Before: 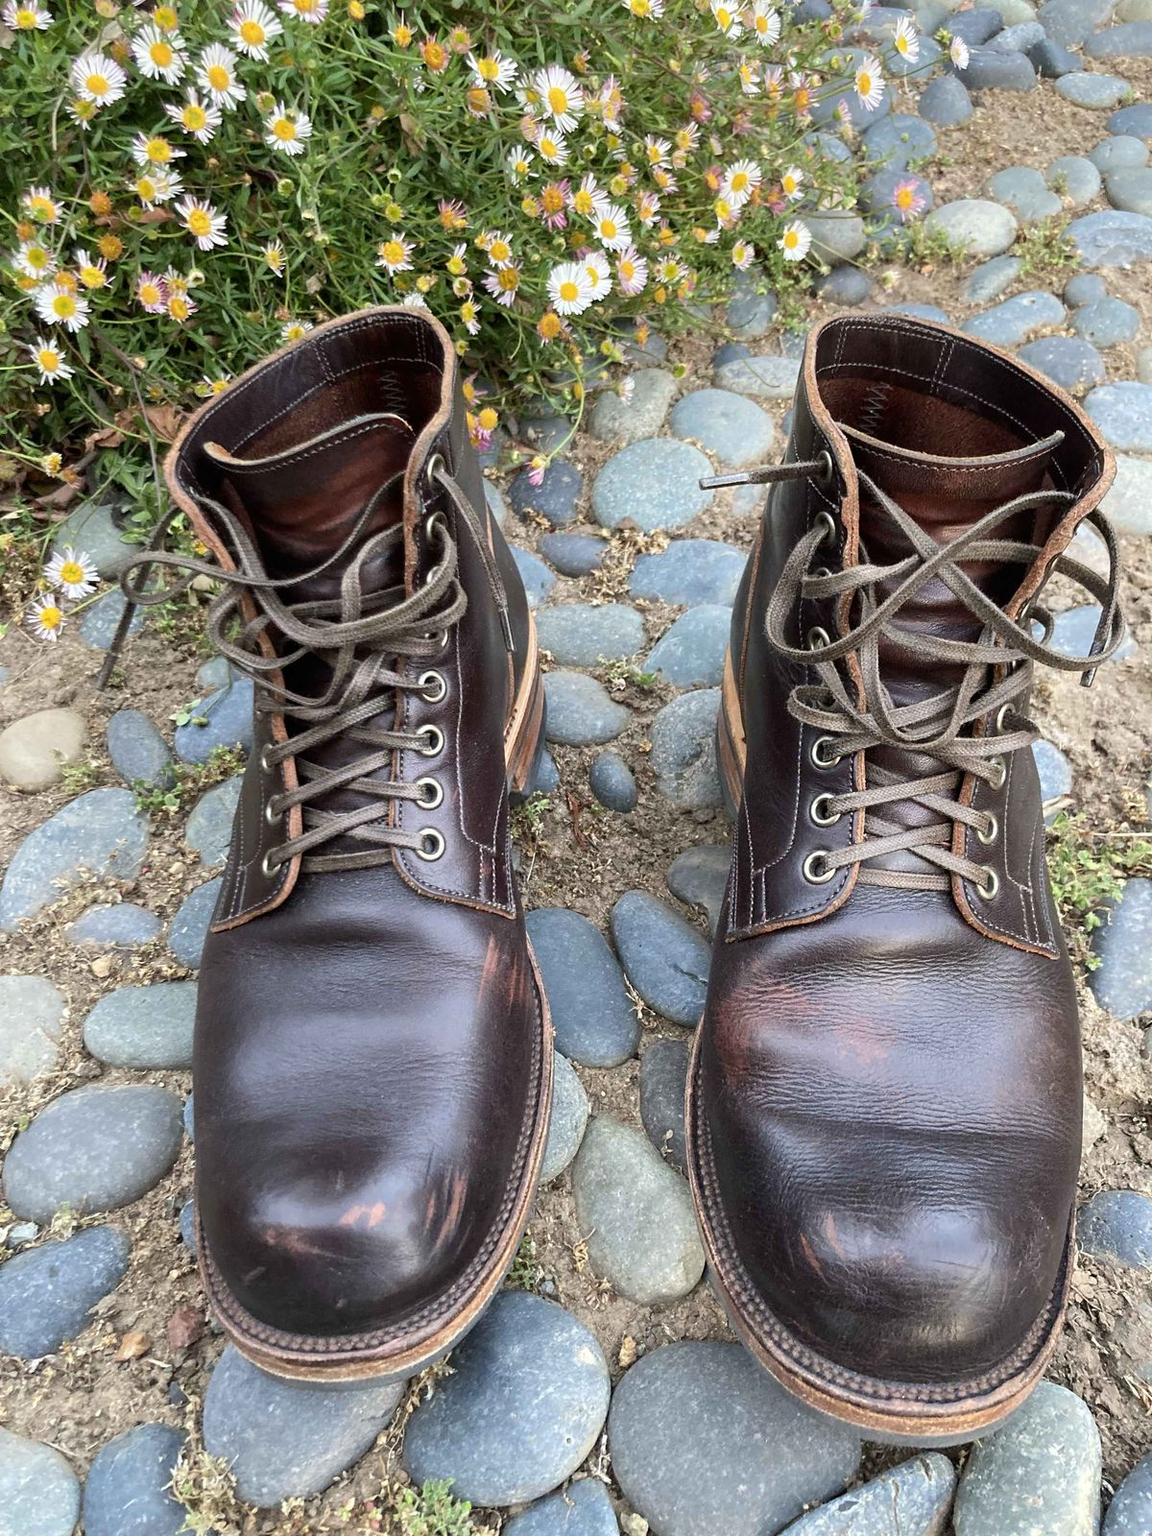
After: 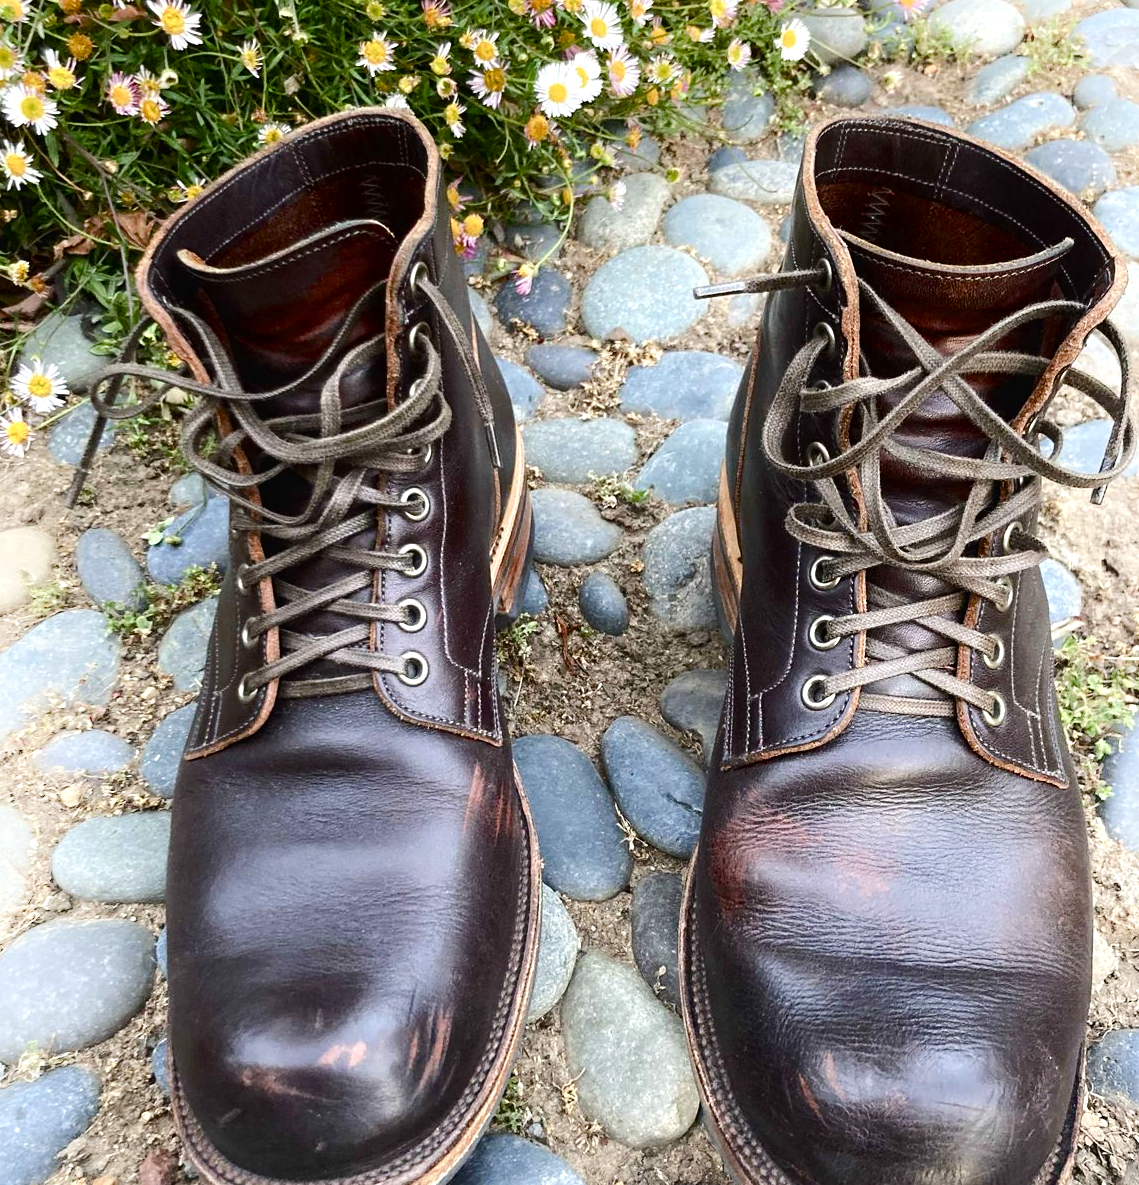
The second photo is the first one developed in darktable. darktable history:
shadows and highlights: shadows -54.05, highlights 84.69, soften with gaussian
crop and rotate: left 2.977%, top 13.279%, right 2.047%, bottom 12.641%
color balance rgb: global offset › luminance 0.249%, linear chroma grading › global chroma -15.645%, perceptual saturation grading › global saturation 27.093%, perceptual saturation grading › highlights -27.86%, perceptual saturation grading › mid-tones 15.651%, perceptual saturation grading › shadows 33.193%, perceptual brilliance grading › highlights 18.538%, perceptual brilliance grading › mid-tones 31.993%, perceptual brilliance grading › shadows -30.981%, global vibrance 10.602%, saturation formula JzAzBz (2021)
